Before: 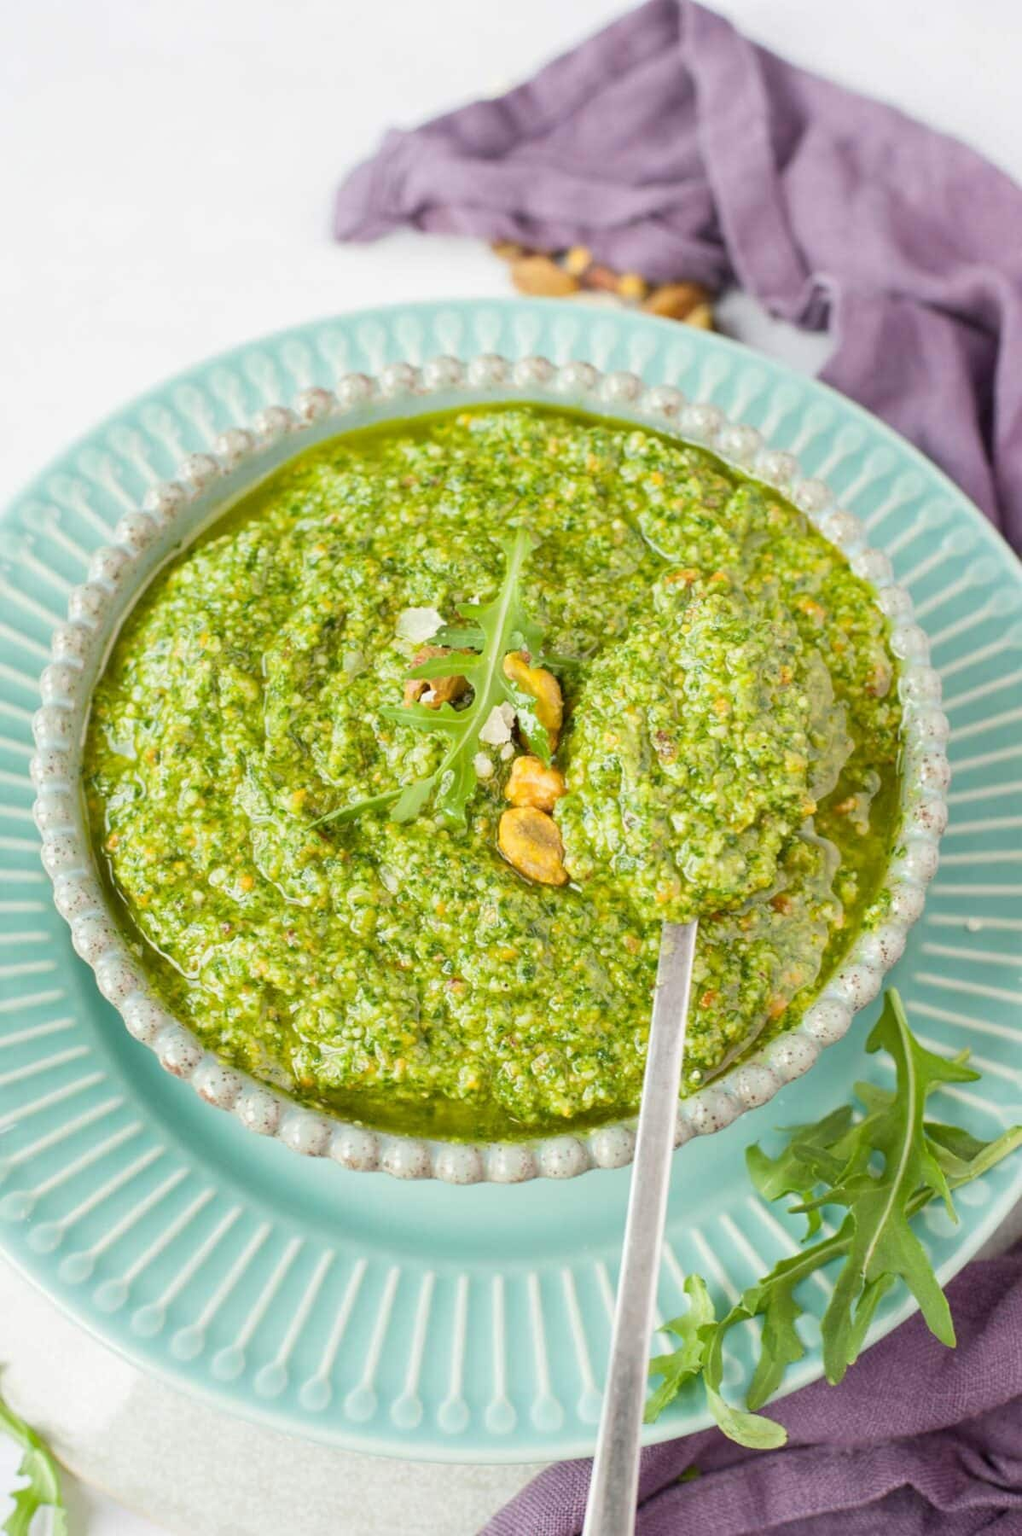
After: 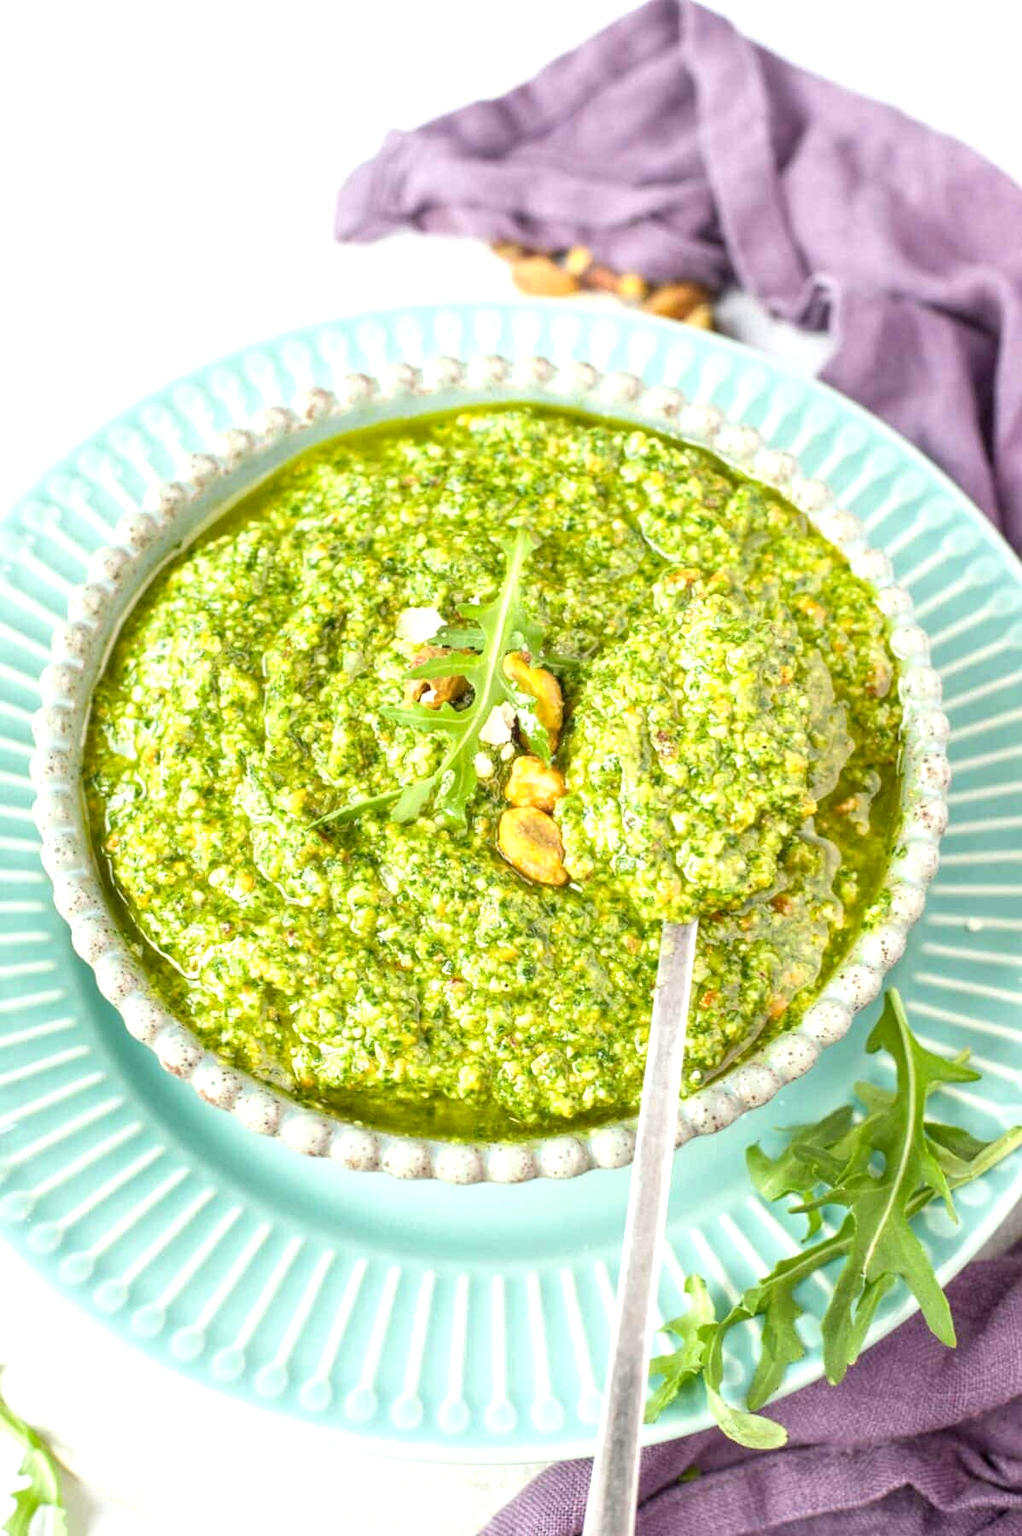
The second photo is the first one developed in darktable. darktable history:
local contrast: on, module defaults
exposure: exposure 0.606 EV, compensate highlight preservation false
